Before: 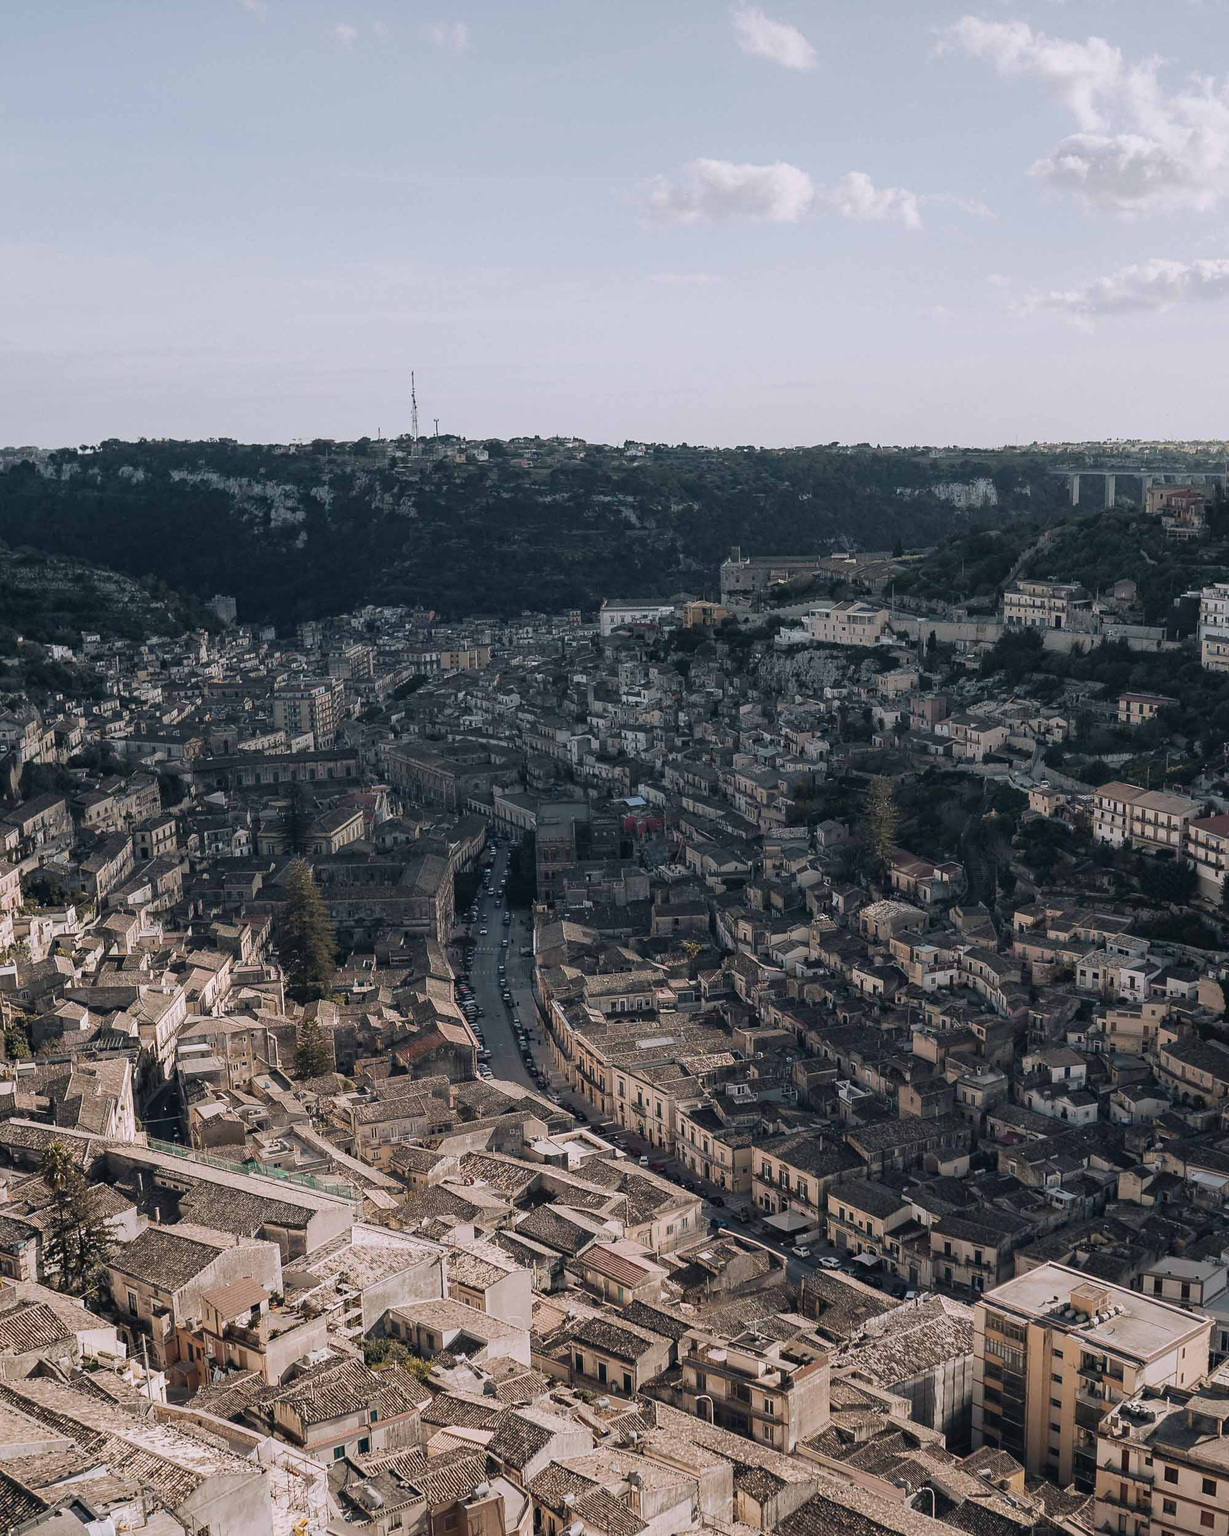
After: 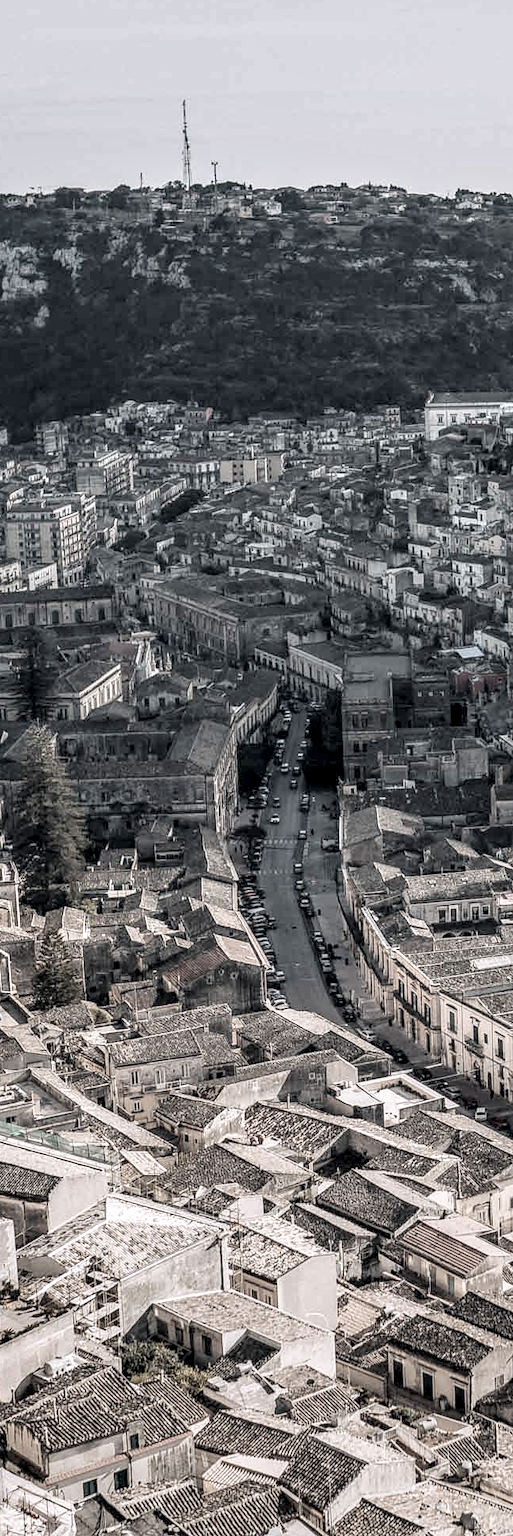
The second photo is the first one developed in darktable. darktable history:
local contrast: highlights 17%, detail 187%
crop and rotate: left 21.906%, top 19.093%, right 45.524%, bottom 2.985%
contrast brightness saturation: brightness 0.188, saturation -0.52
